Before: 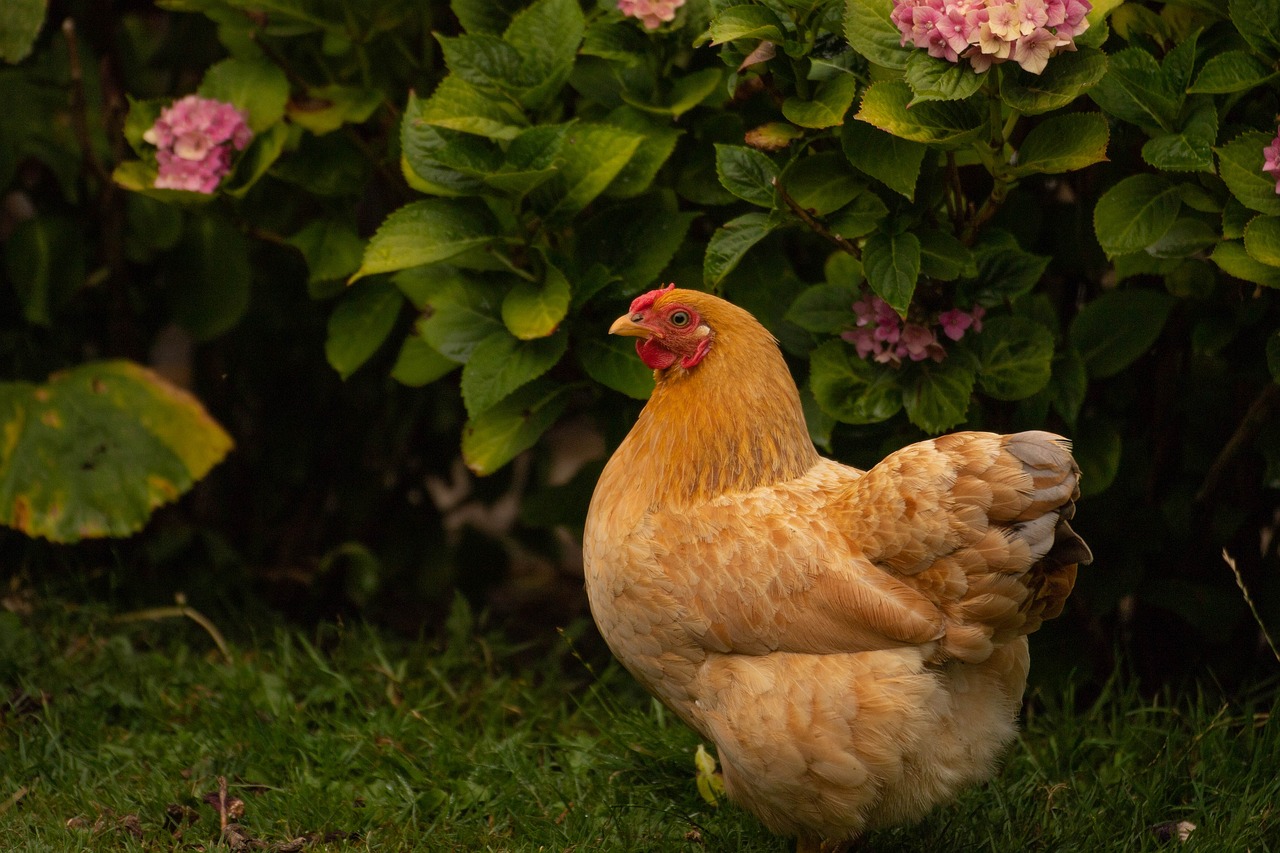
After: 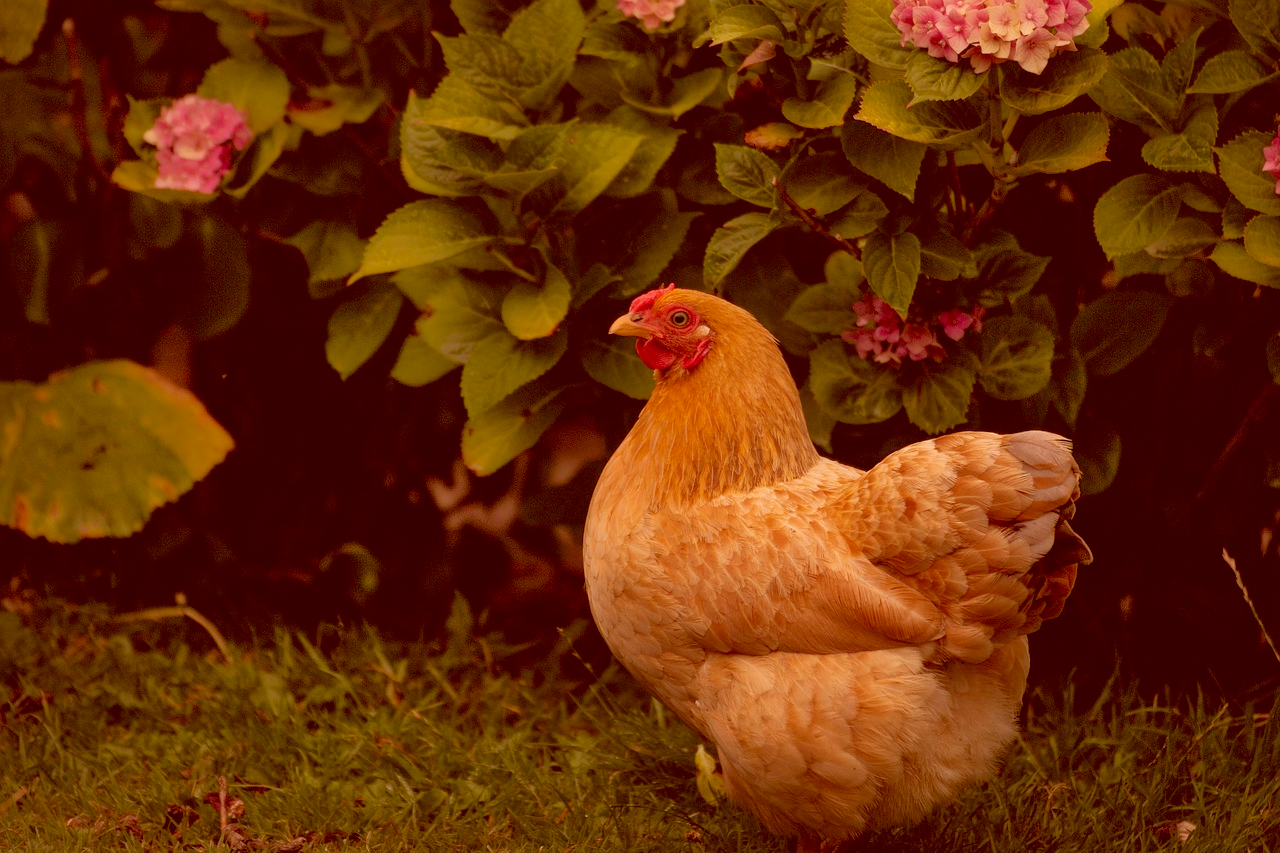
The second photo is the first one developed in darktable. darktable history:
shadows and highlights: on, module defaults
color correction: highlights a* 9.19, highlights b* 9.08, shadows a* 39.49, shadows b* 39.34, saturation 0.819
